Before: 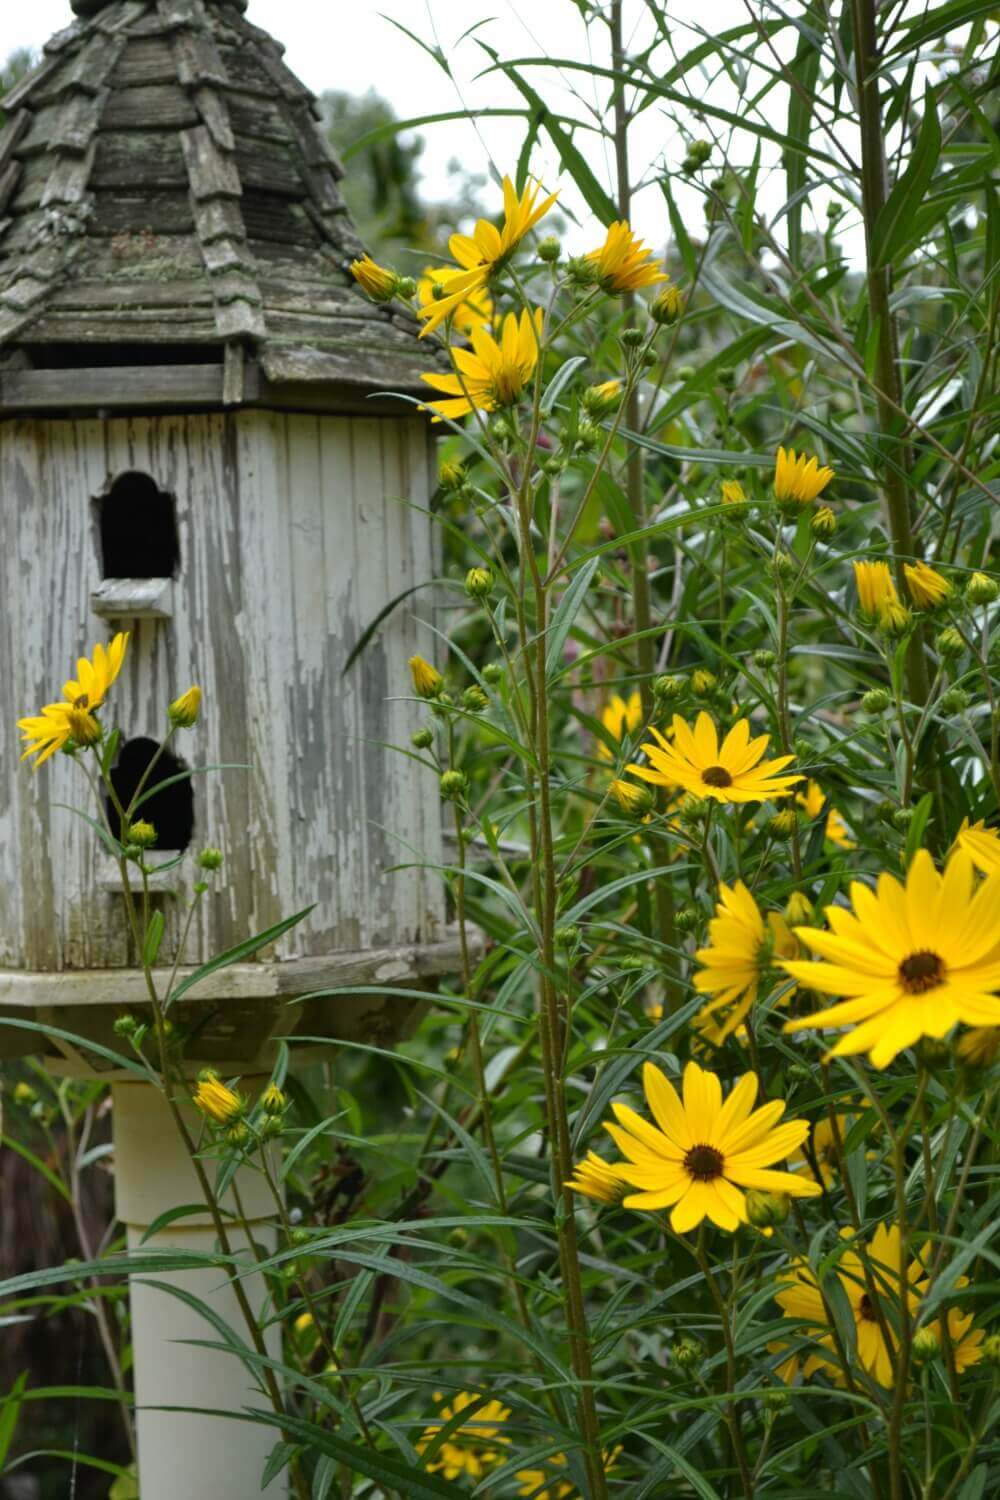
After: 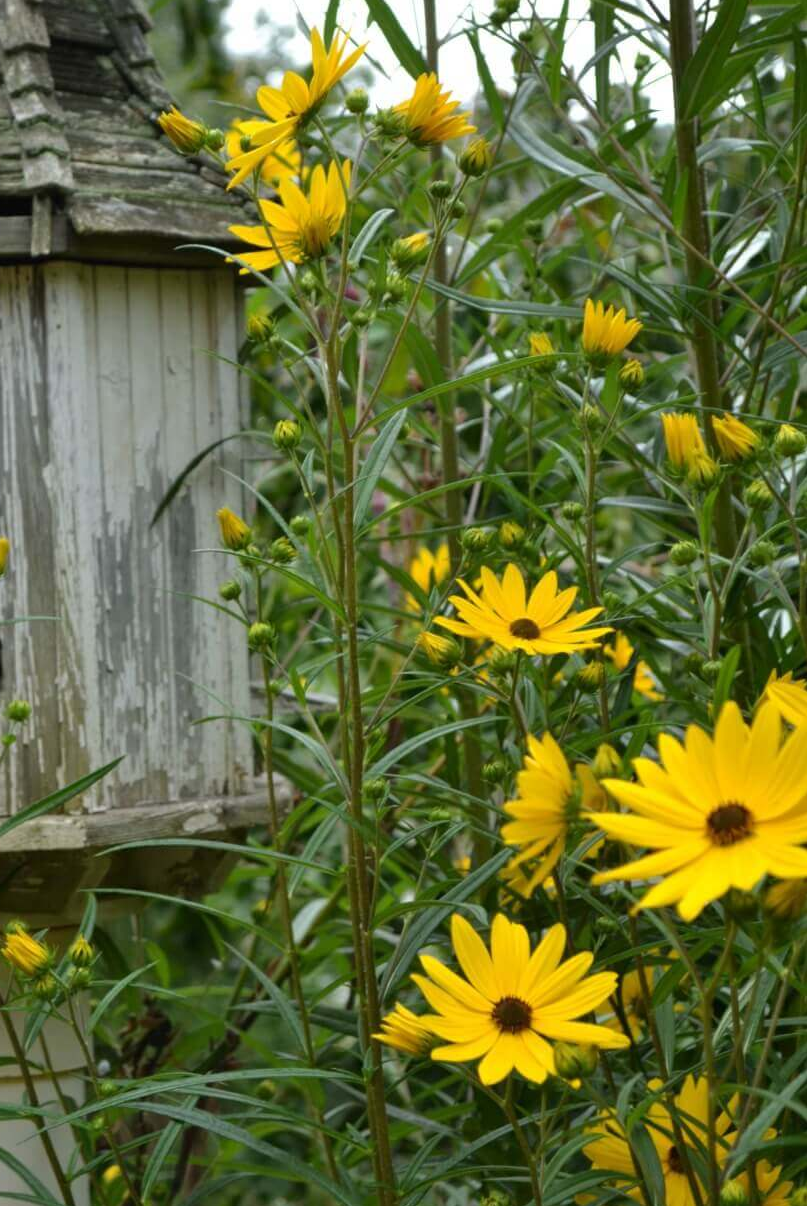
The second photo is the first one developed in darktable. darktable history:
crop: left 19.288%, top 9.929%, right 0%, bottom 9.653%
